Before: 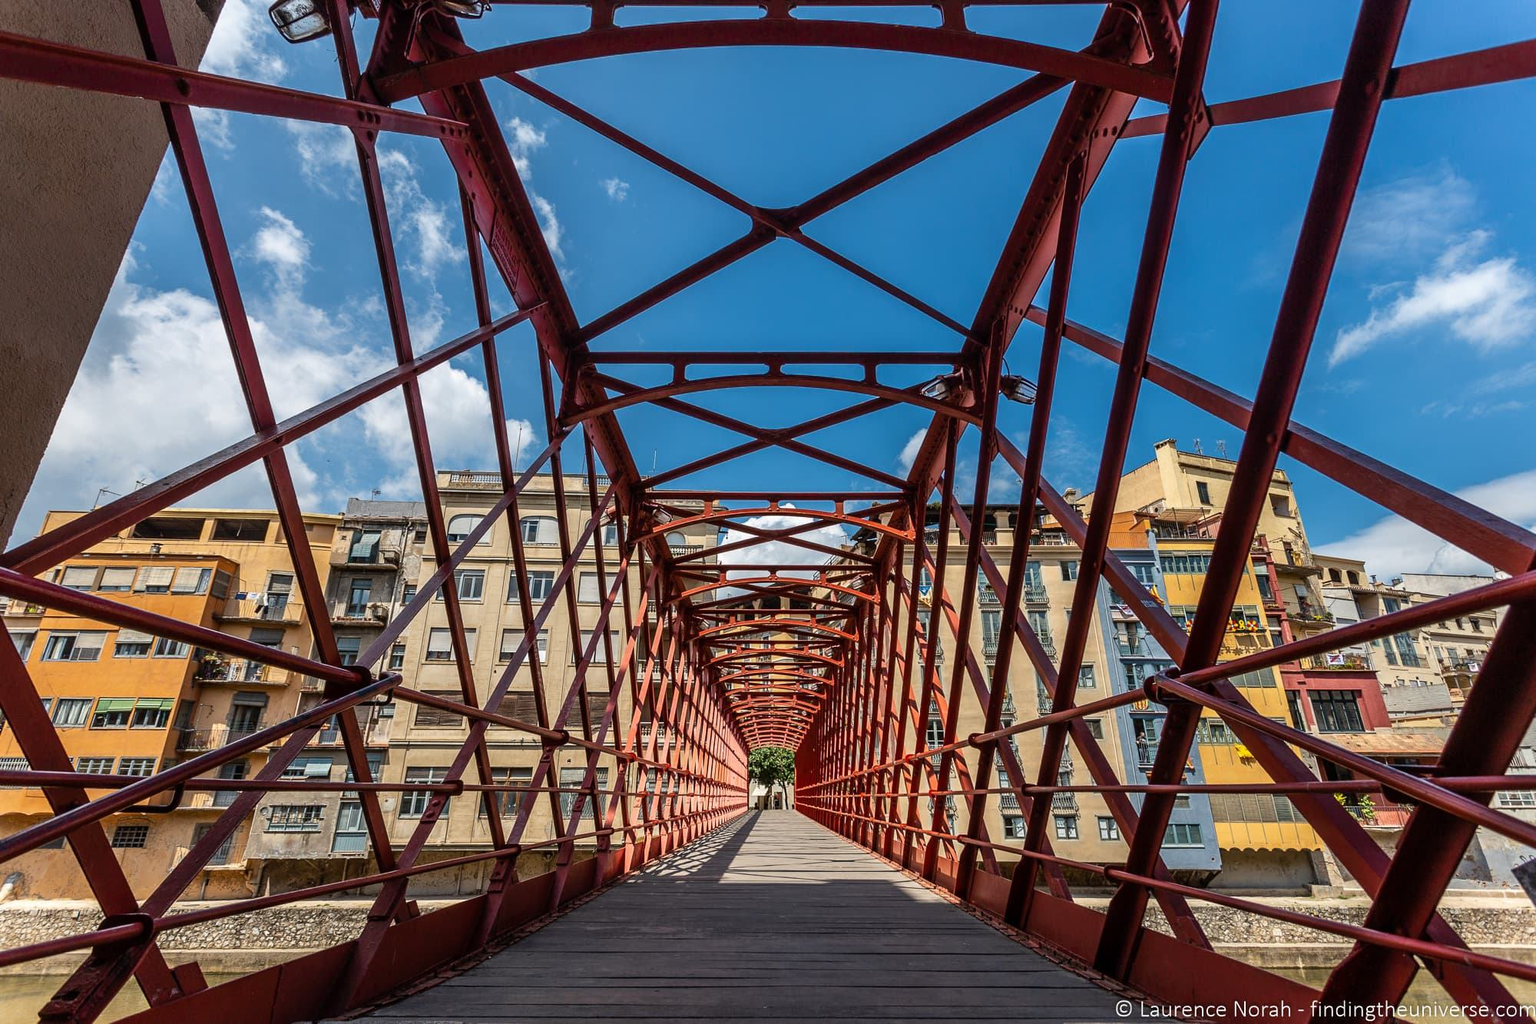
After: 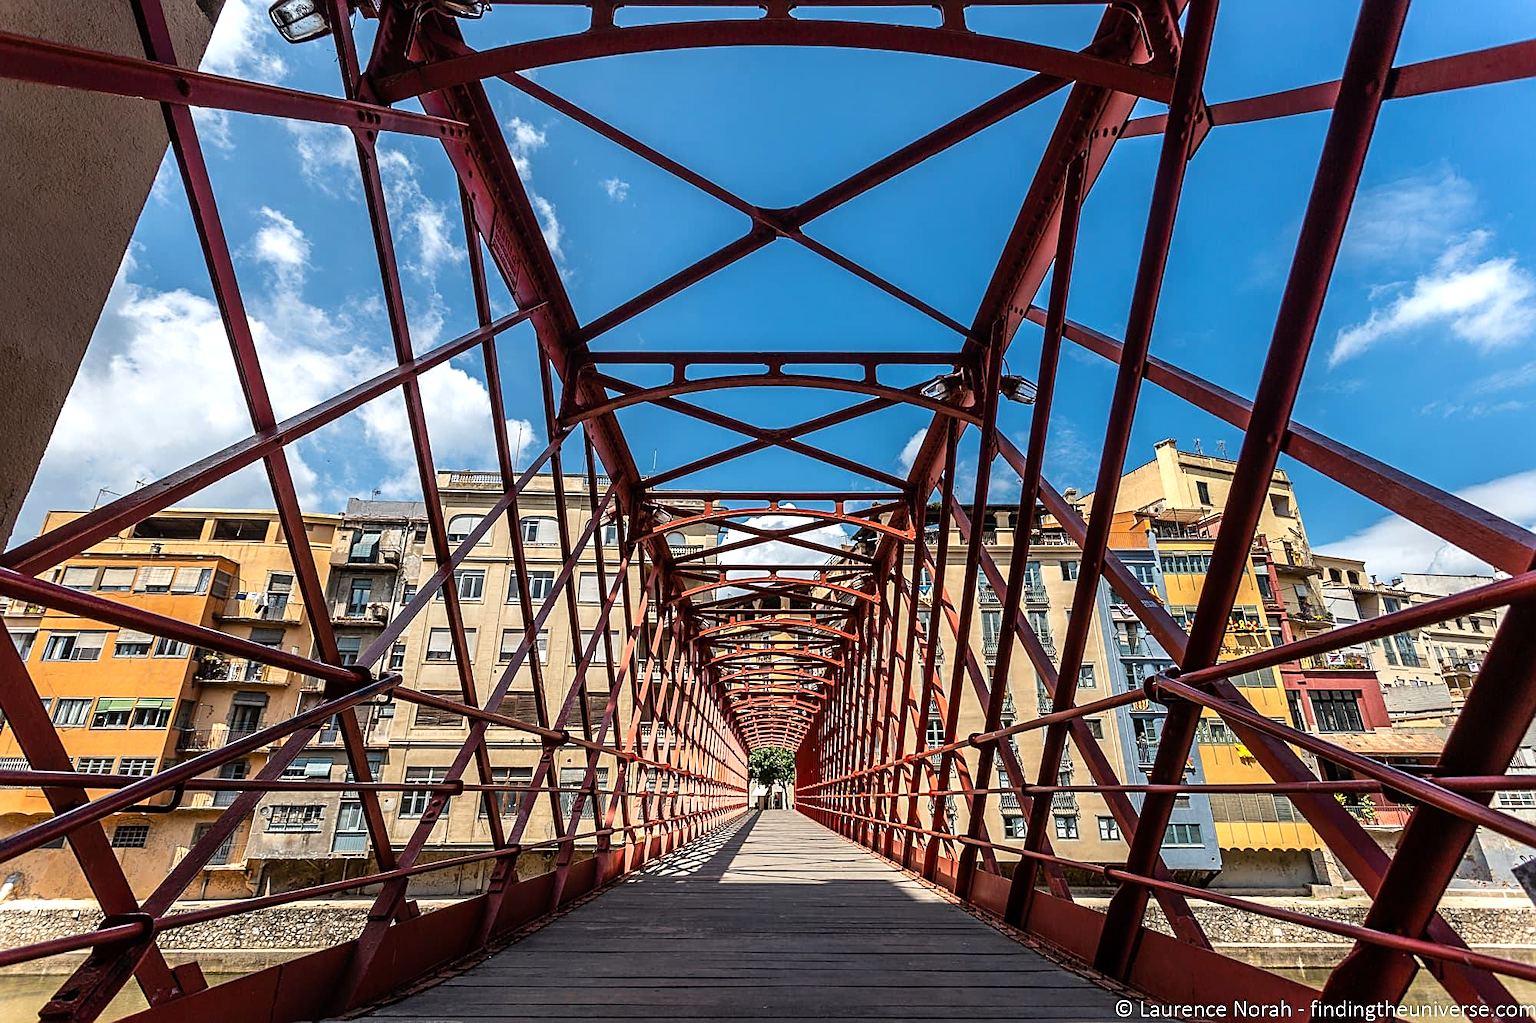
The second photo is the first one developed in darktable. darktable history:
sharpen: on, module defaults
tone equalizer: -8 EV -0.381 EV, -7 EV -0.414 EV, -6 EV -0.309 EV, -5 EV -0.239 EV, -3 EV 0.241 EV, -2 EV 0.34 EV, -1 EV 0.376 EV, +0 EV 0.389 EV, mask exposure compensation -0.495 EV
